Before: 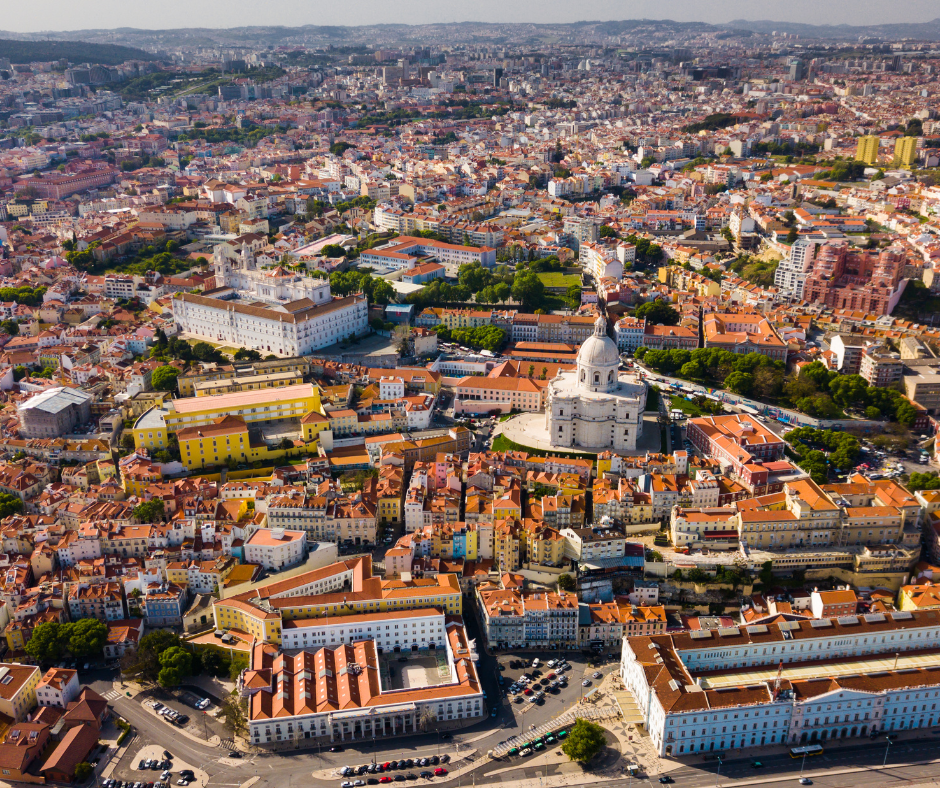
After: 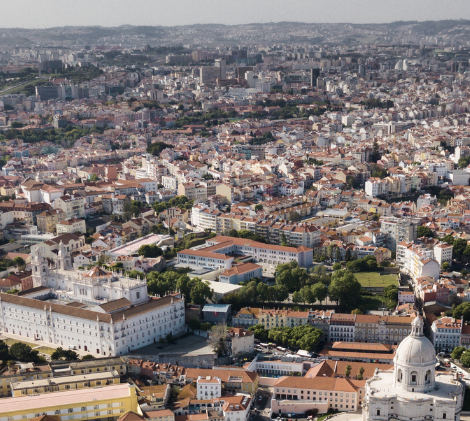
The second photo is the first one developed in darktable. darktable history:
crop: left 19.556%, right 30.401%, bottom 46.458%
color correction: saturation 0.57
